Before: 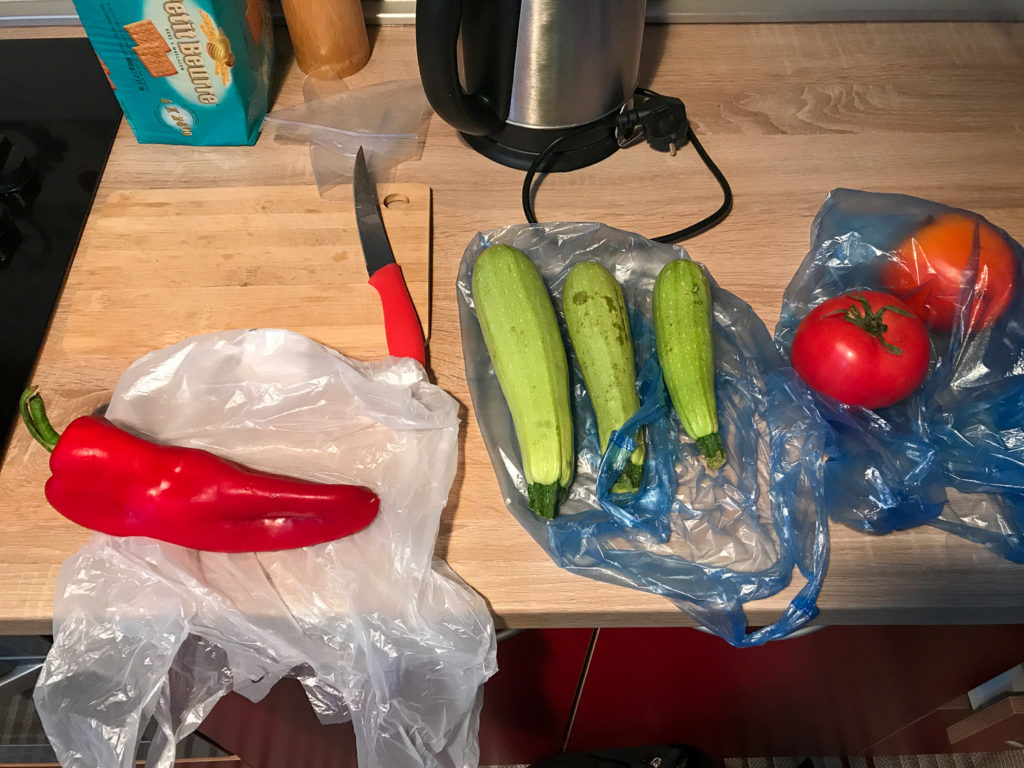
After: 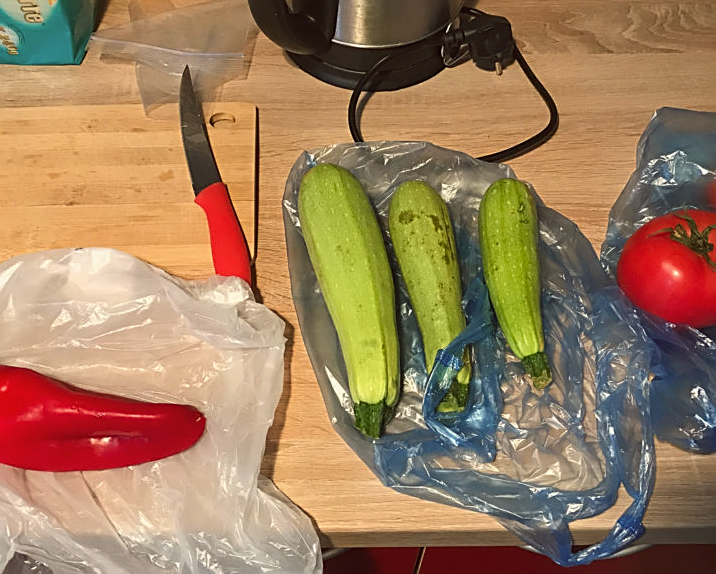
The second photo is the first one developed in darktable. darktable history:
sharpen: on, module defaults
color balance: lift [1.005, 1.002, 0.998, 0.998], gamma [1, 1.021, 1.02, 0.979], gain [0.923, 1.066, 1.056, 0.934]
crop and rotate: left 17.046%, top 10.659%, right 12.989%, bottom 14.553%
